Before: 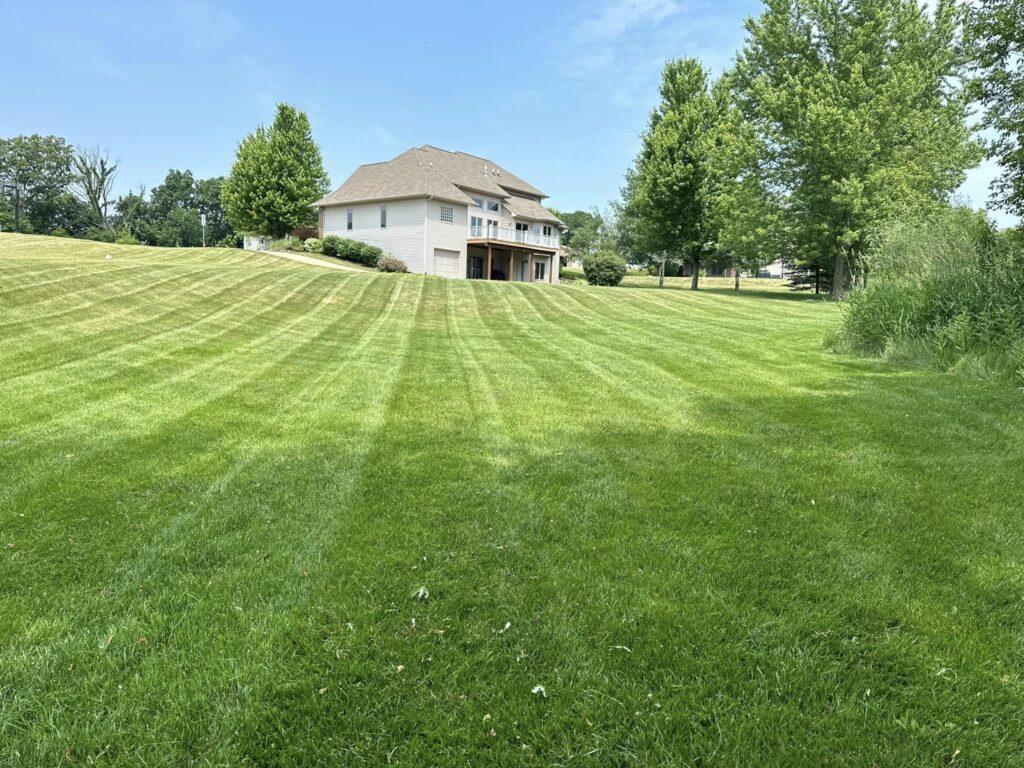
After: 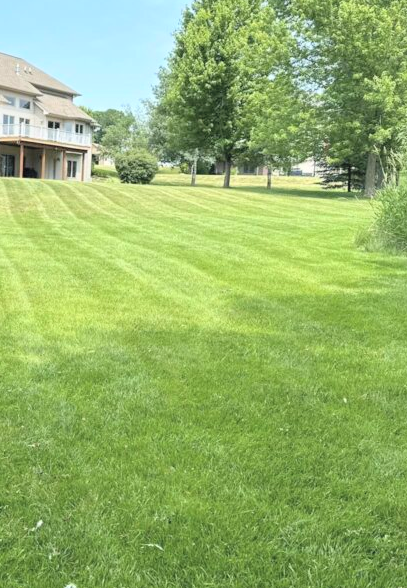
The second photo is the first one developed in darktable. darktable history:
contrast brightness saturation: contrast 0.1, brightness 0.3, saturation 0.14
crop: left 45.721%, top 13.393%, right 14.118%, bottom 10.01%
